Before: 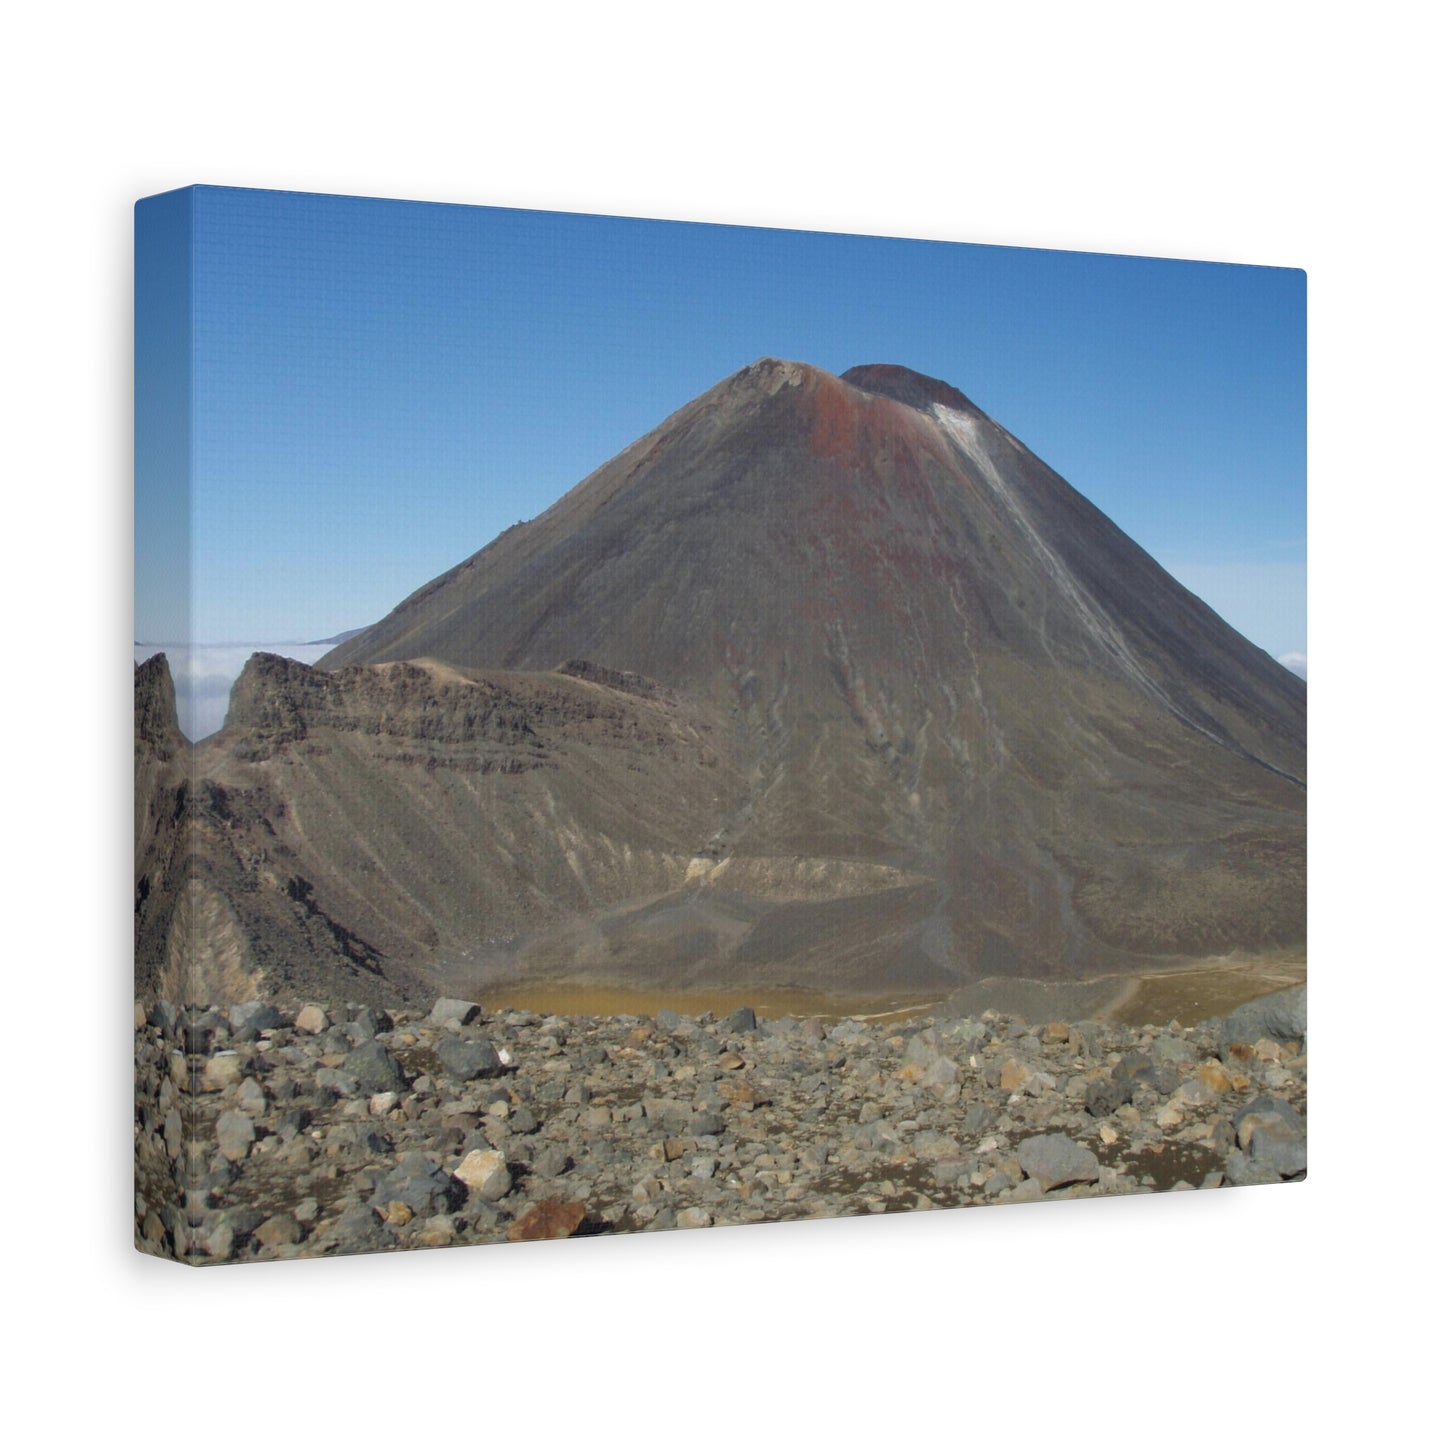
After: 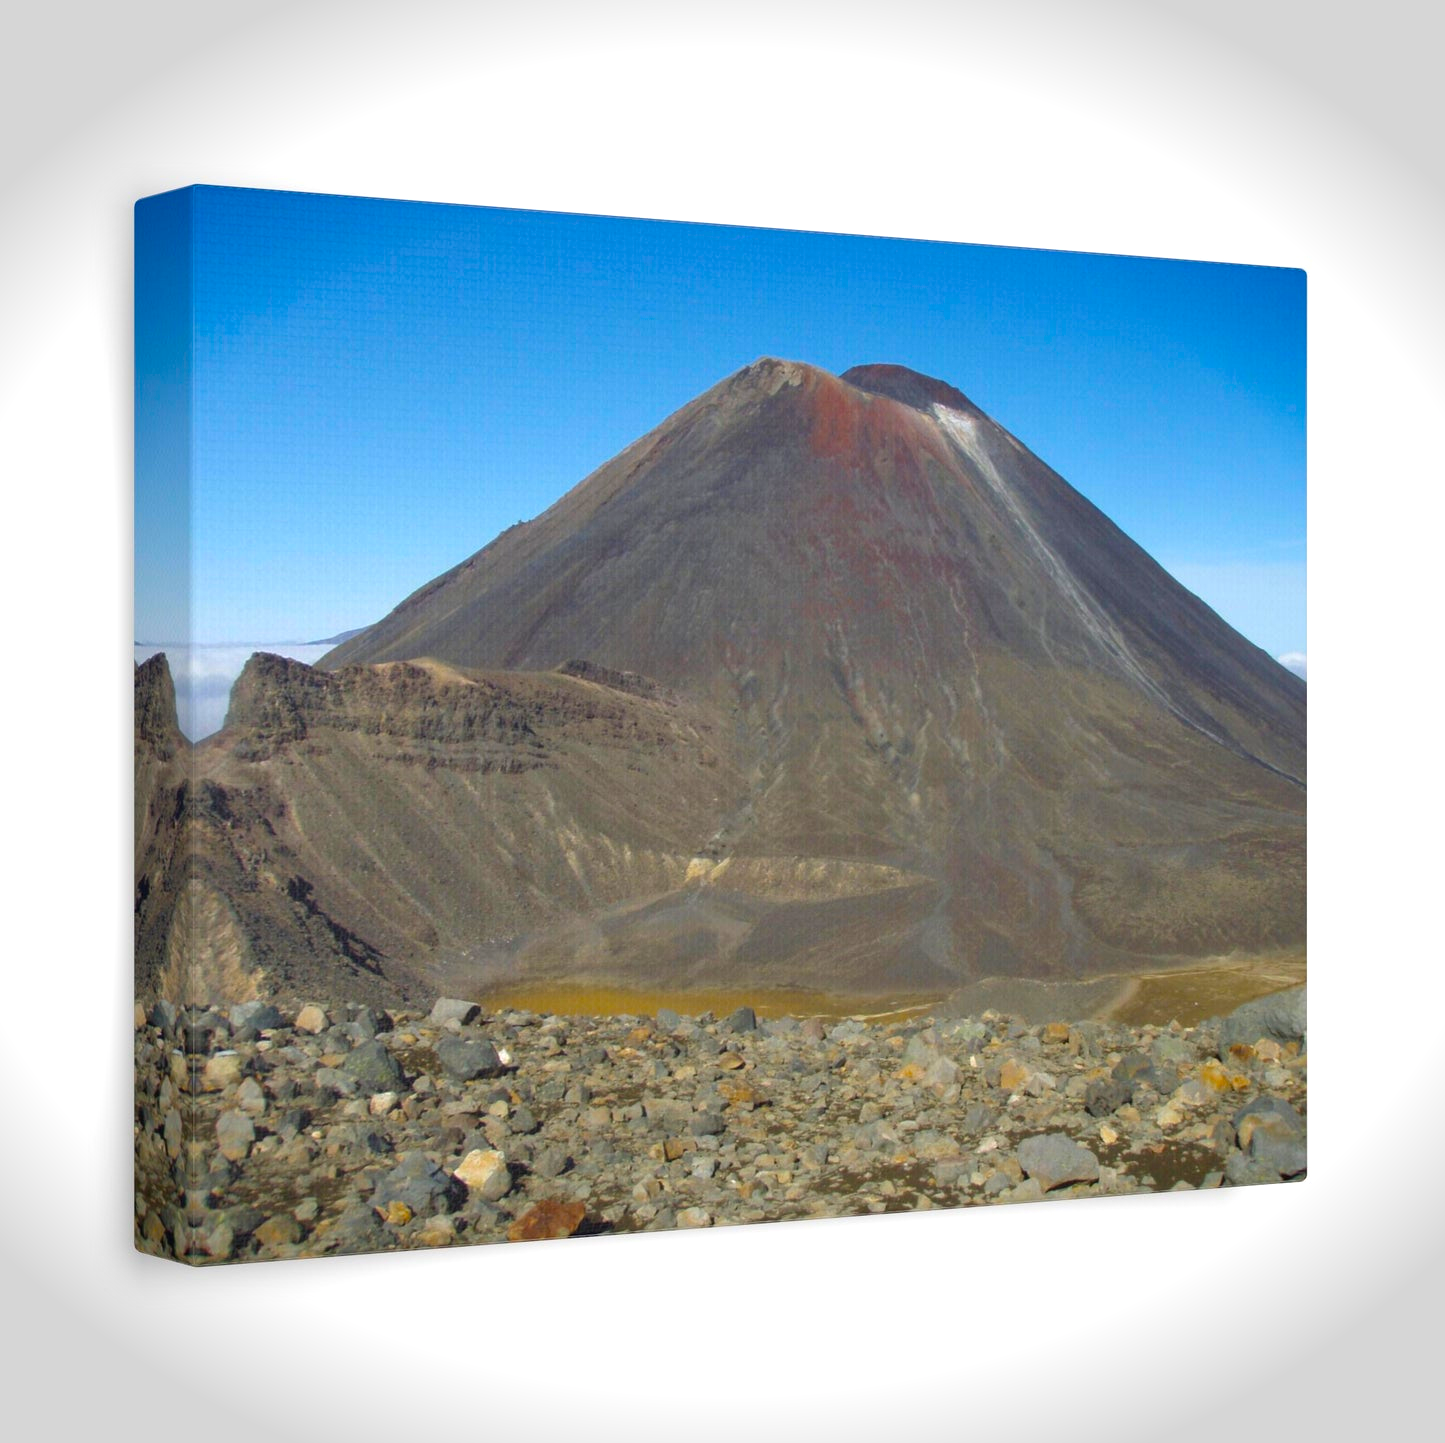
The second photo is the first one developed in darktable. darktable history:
vignetting: fall-off start 88.53%, fall-off radius 44.2%, saturation 0.376, width/height ratio 1.161
crop: bottom 0.071%
color balance rgb: perceptual saturation grading › global saturation 36%, perceptual brilliance grading › global brilliance 10%, global vibrance 20%
